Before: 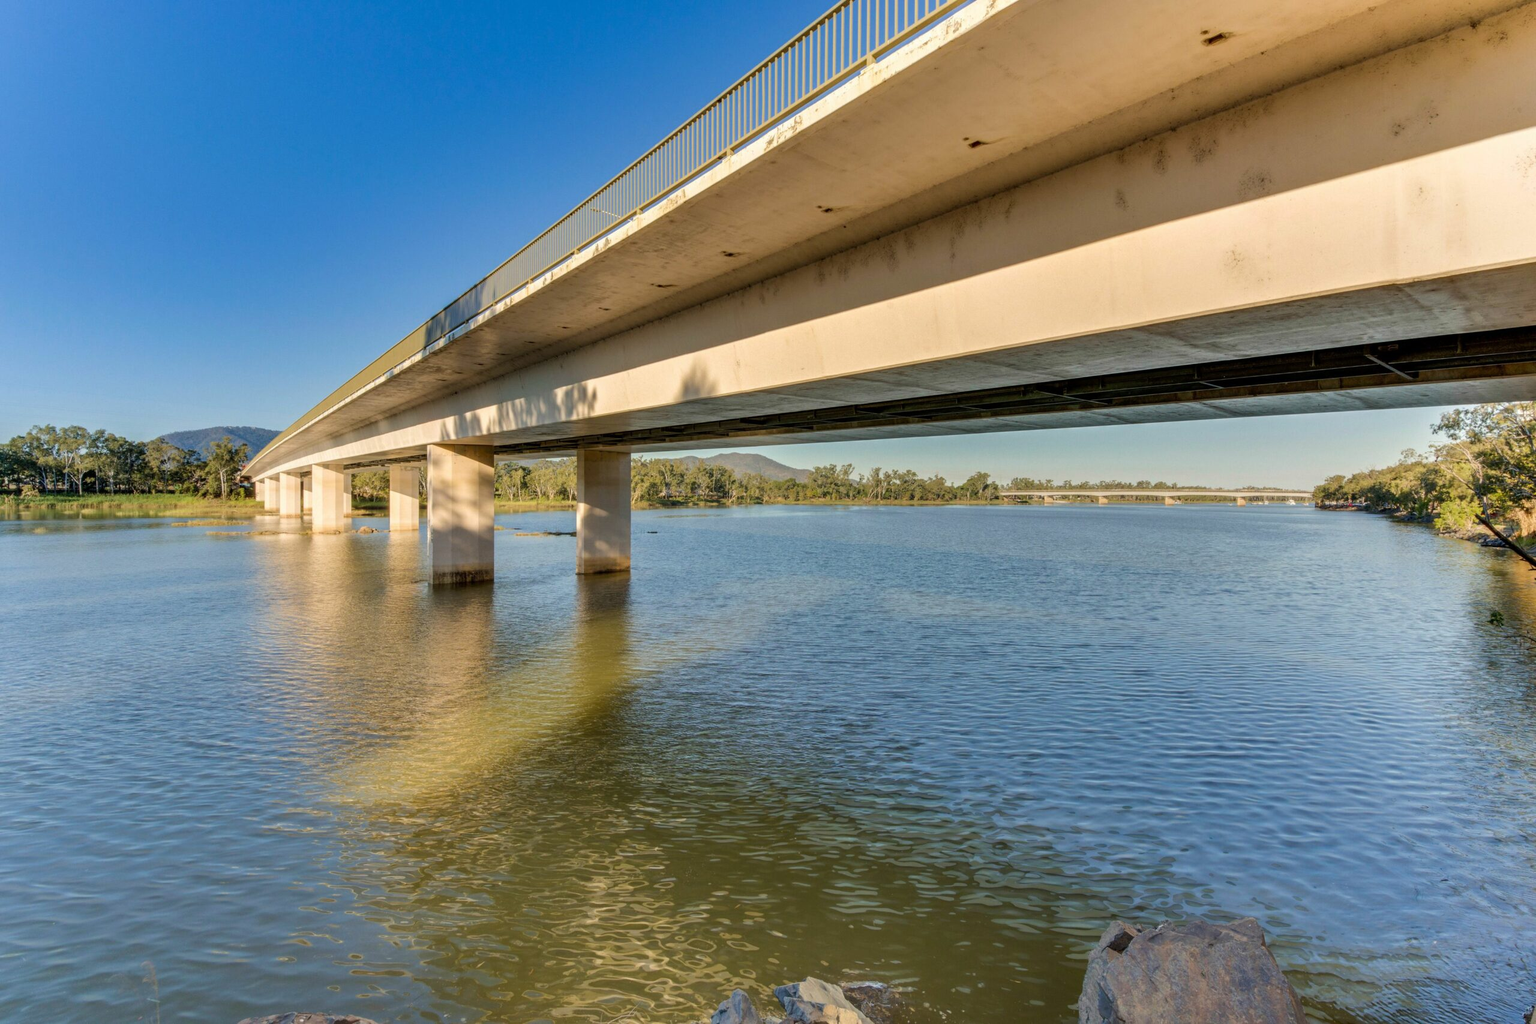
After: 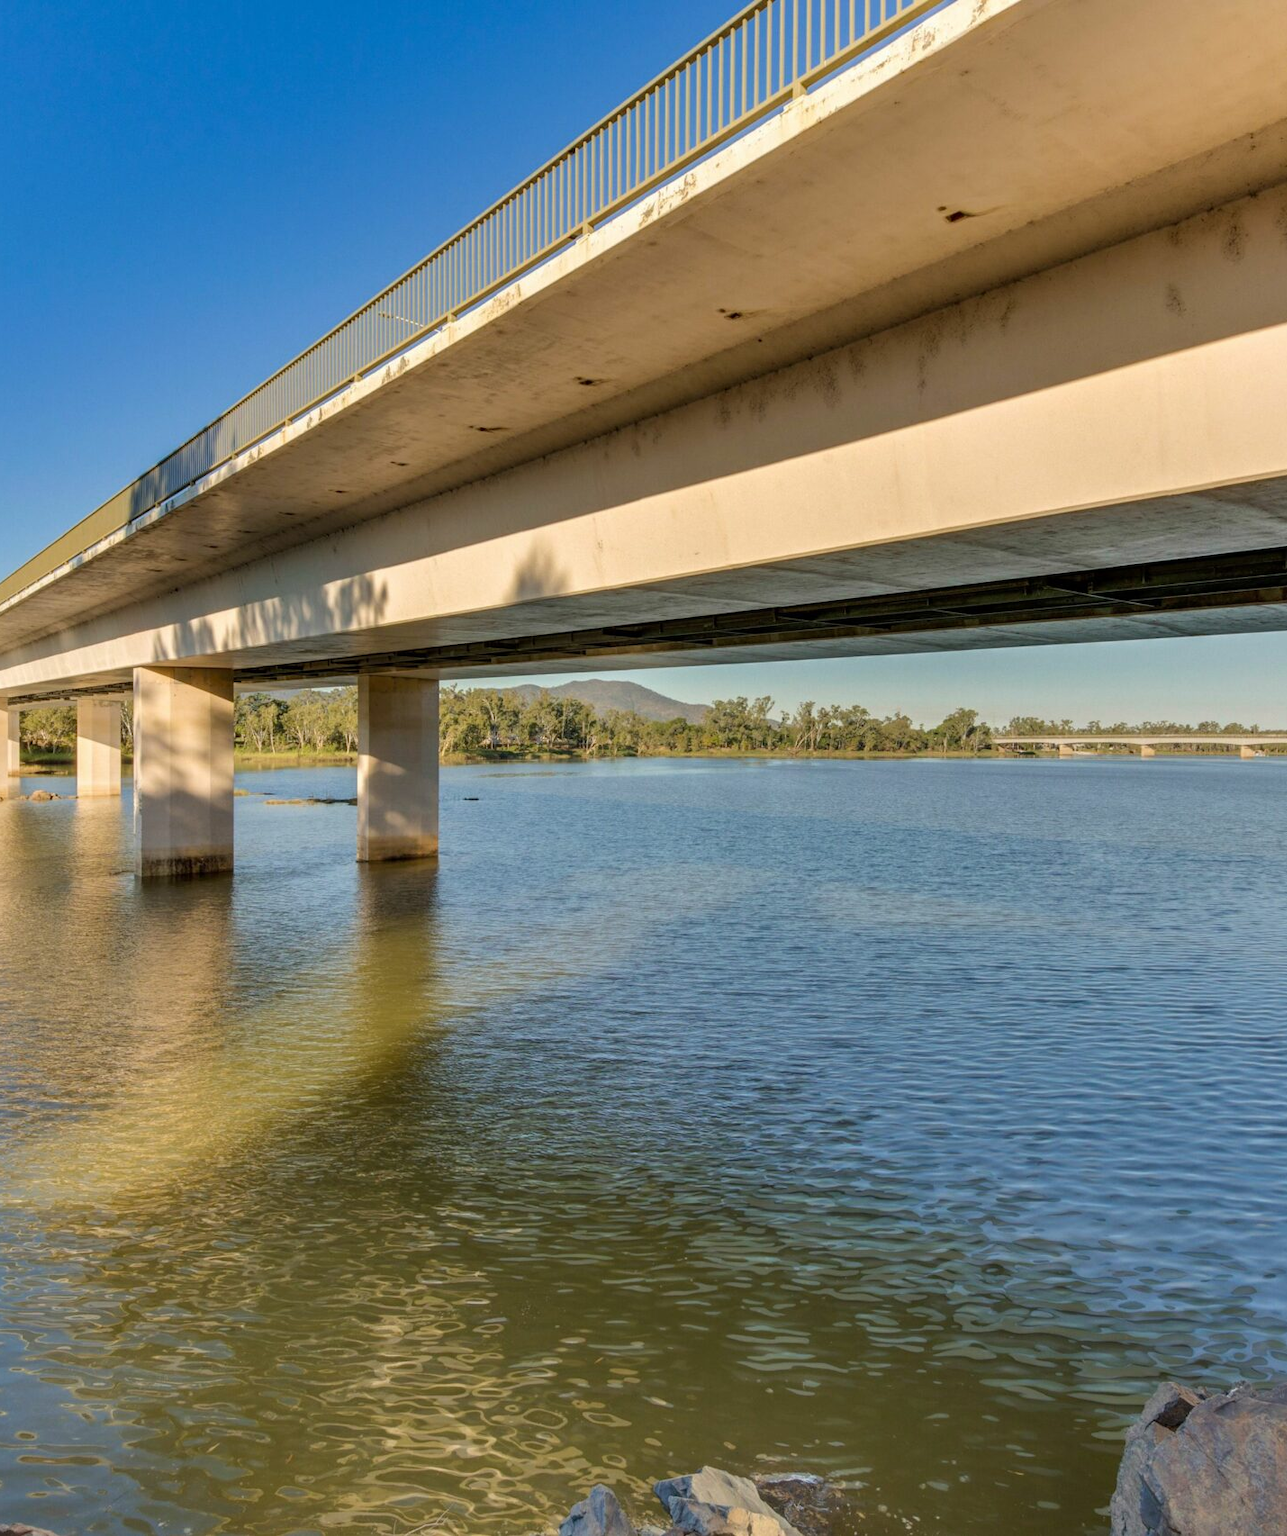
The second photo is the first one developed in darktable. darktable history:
crop: left 22.043%, right 22.096%, bottom 0.004%
